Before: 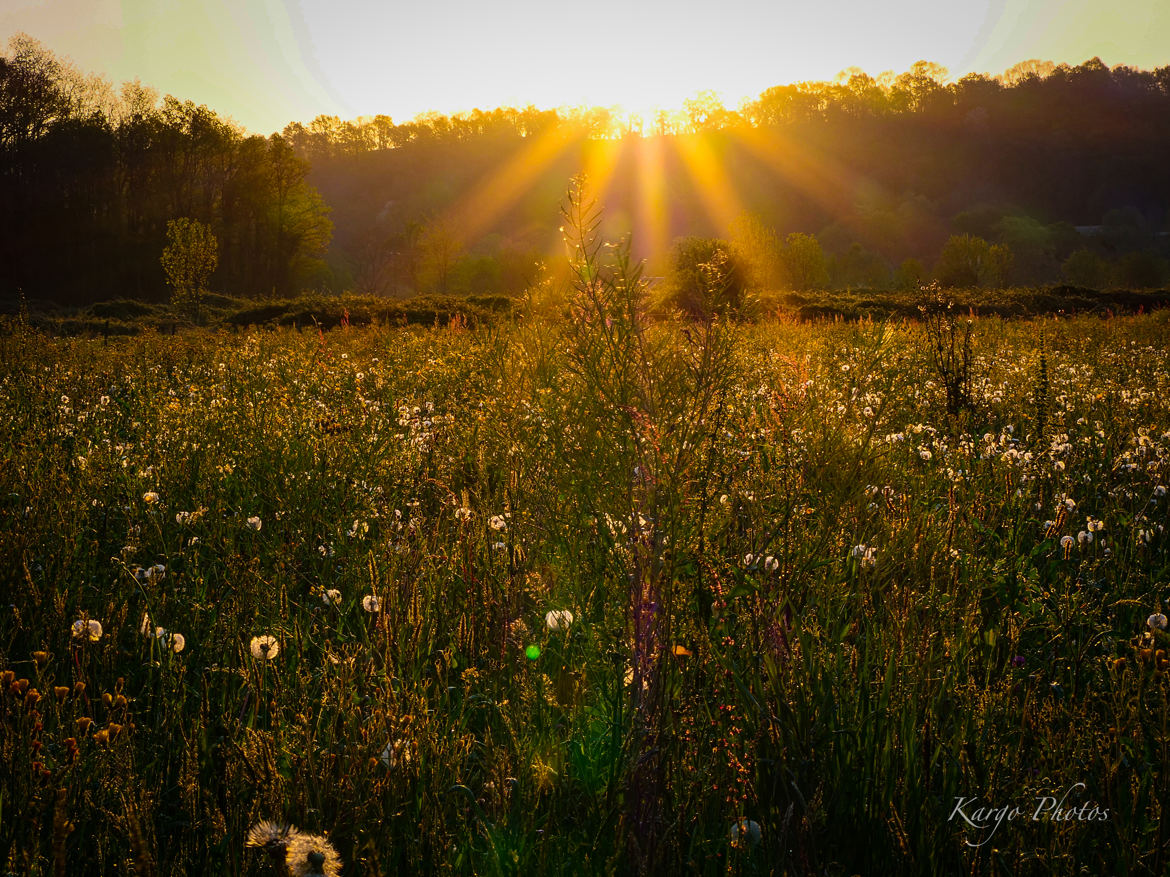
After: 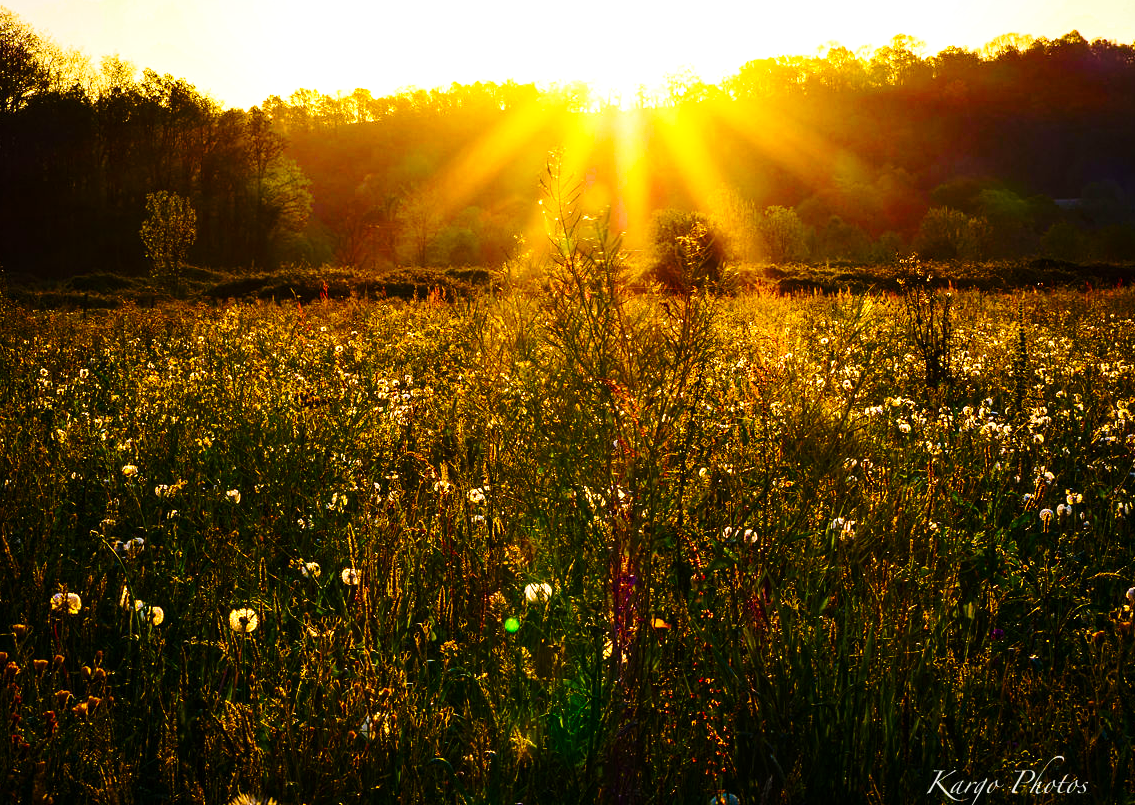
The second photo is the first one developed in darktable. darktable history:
color balance rgb: shadows lift › luminance -20.263%, global offset › hue 169.89°, linear chroma grading › shadows 31.572%, linear chroma grading › global chroma -2.3%, linear chroma grading › mid-tones 3.701%, perceptual saturation grading › global saturation 20.96%, perceptual saturation grading › highlights -19.796%, perceptual saturation grading › shadows 29.302%, perceptual brilliance grading › global brilliance -4.689%, perceptual brilliance grading › highlights 24.838%, perceptual brilliance grading › mid-tones 7.309%, perceptual brilliance grading › shadows -4.561%, global vibrance 14.355%
crop: left 1.871%, top 3.164%, right 1.093%, bottom 4.979%
base curve: curves: ch0 [(0, 0) (0.028, 0.03) (0.121, 0.232) (0.46, 0.748) (0.859, 0.968) (1, 1)], preserve colors none
